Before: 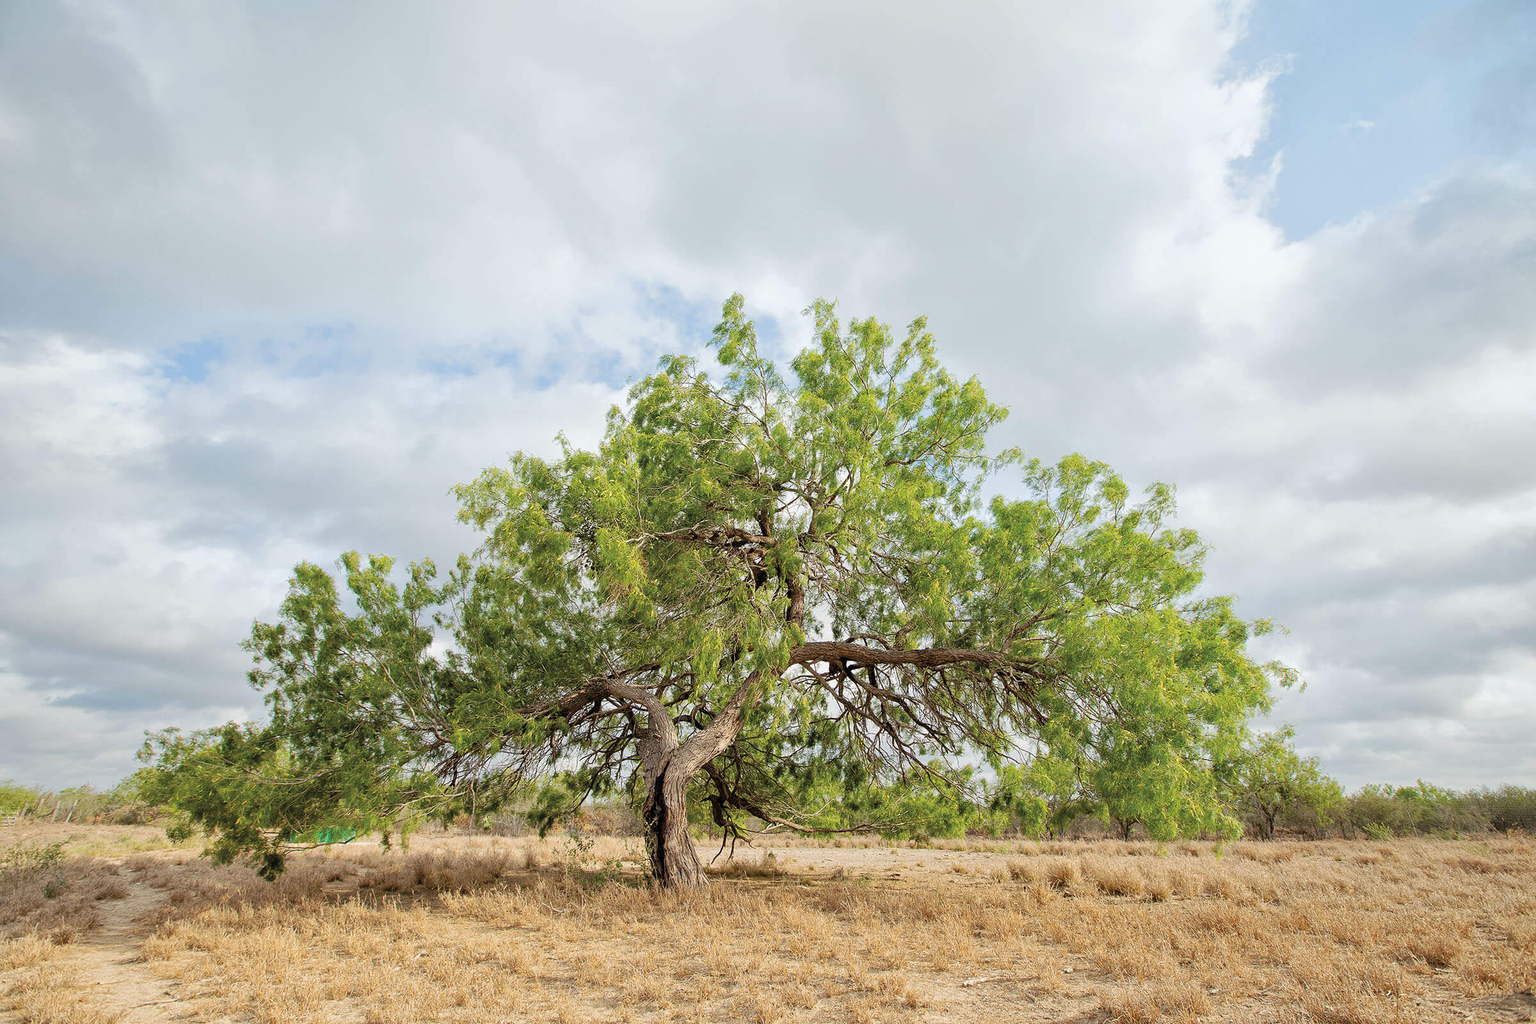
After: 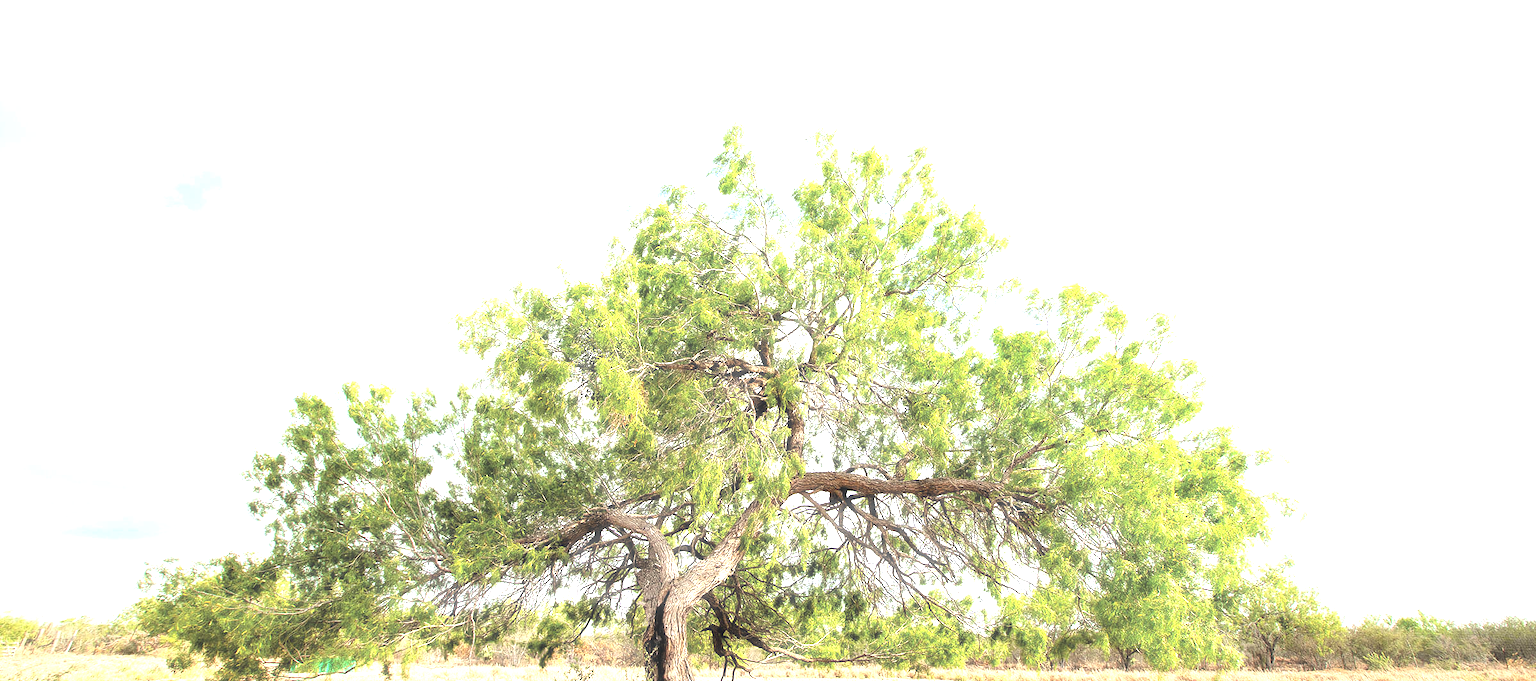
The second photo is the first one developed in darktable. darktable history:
haze removal: strength -0.109, compatibility mode true, adaptive false
exposure: black level correction -0.002, exposure 1.331 EV, compensate highlight preservation false
crop: top 16.627%, bottom 16.762%
